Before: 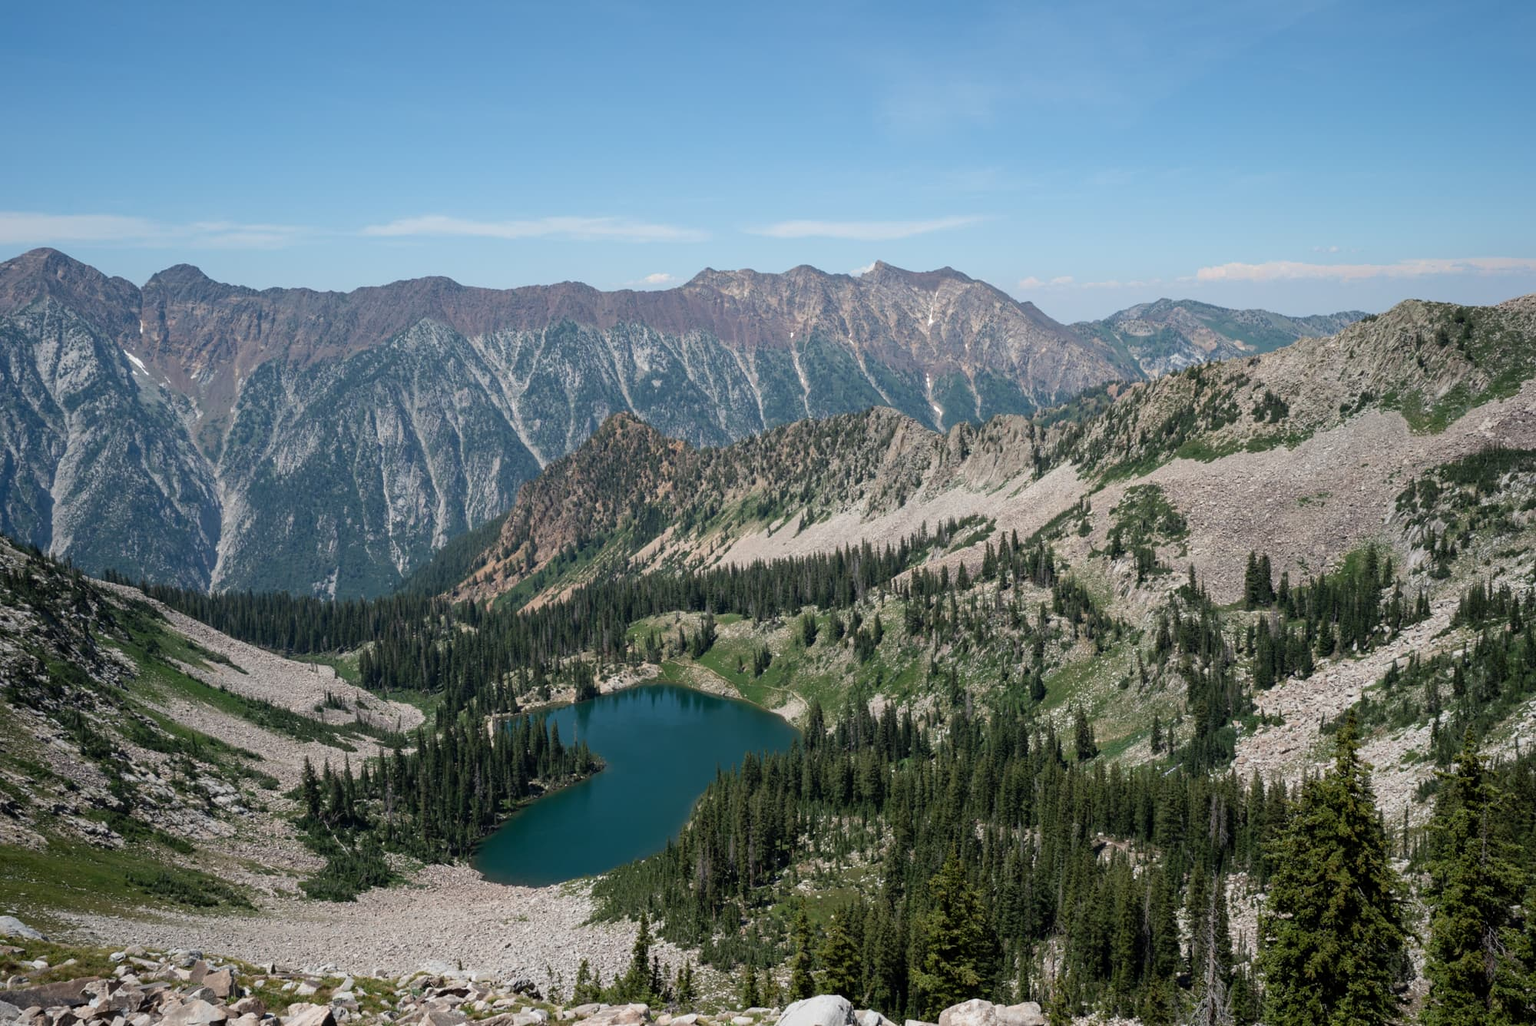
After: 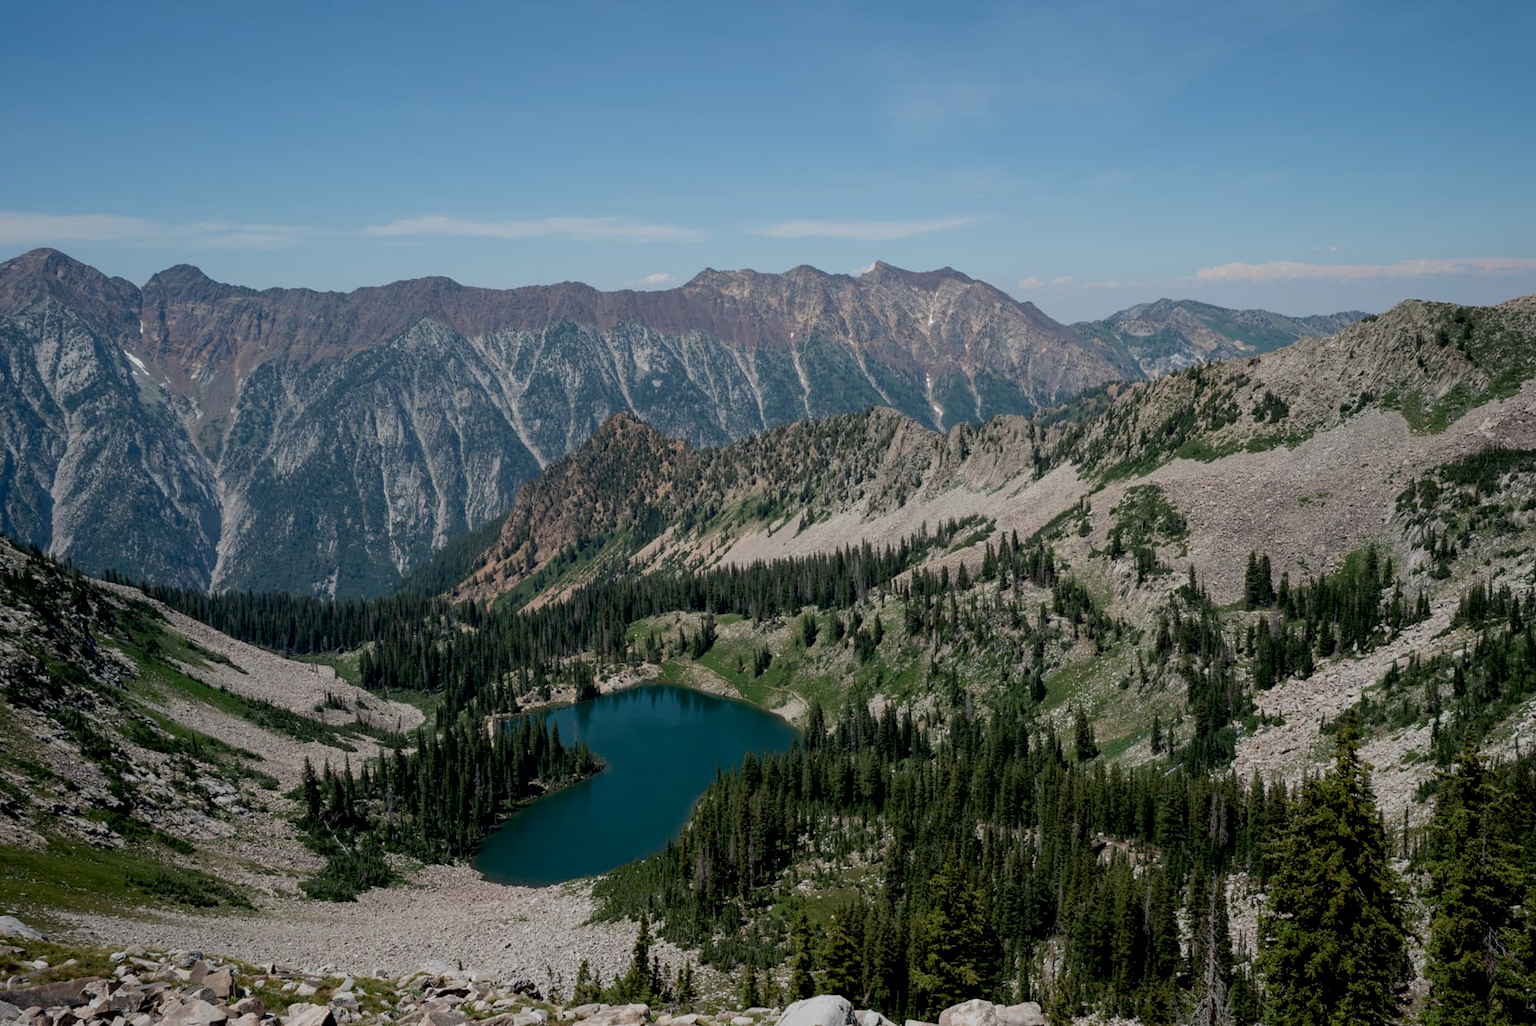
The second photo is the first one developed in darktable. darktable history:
exposure: black level correction 0.011, exposure -0.484 EV, compensate highlight preservation false
